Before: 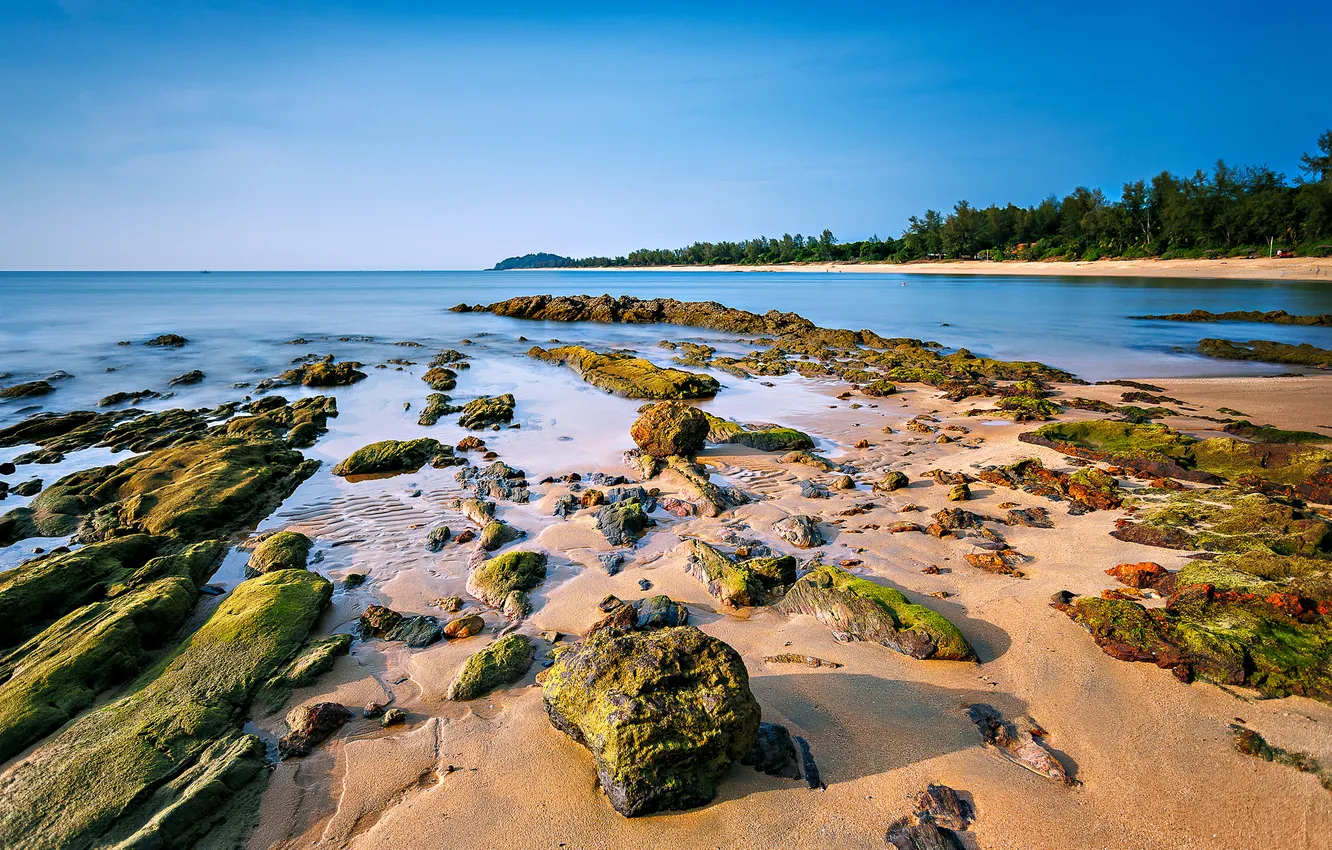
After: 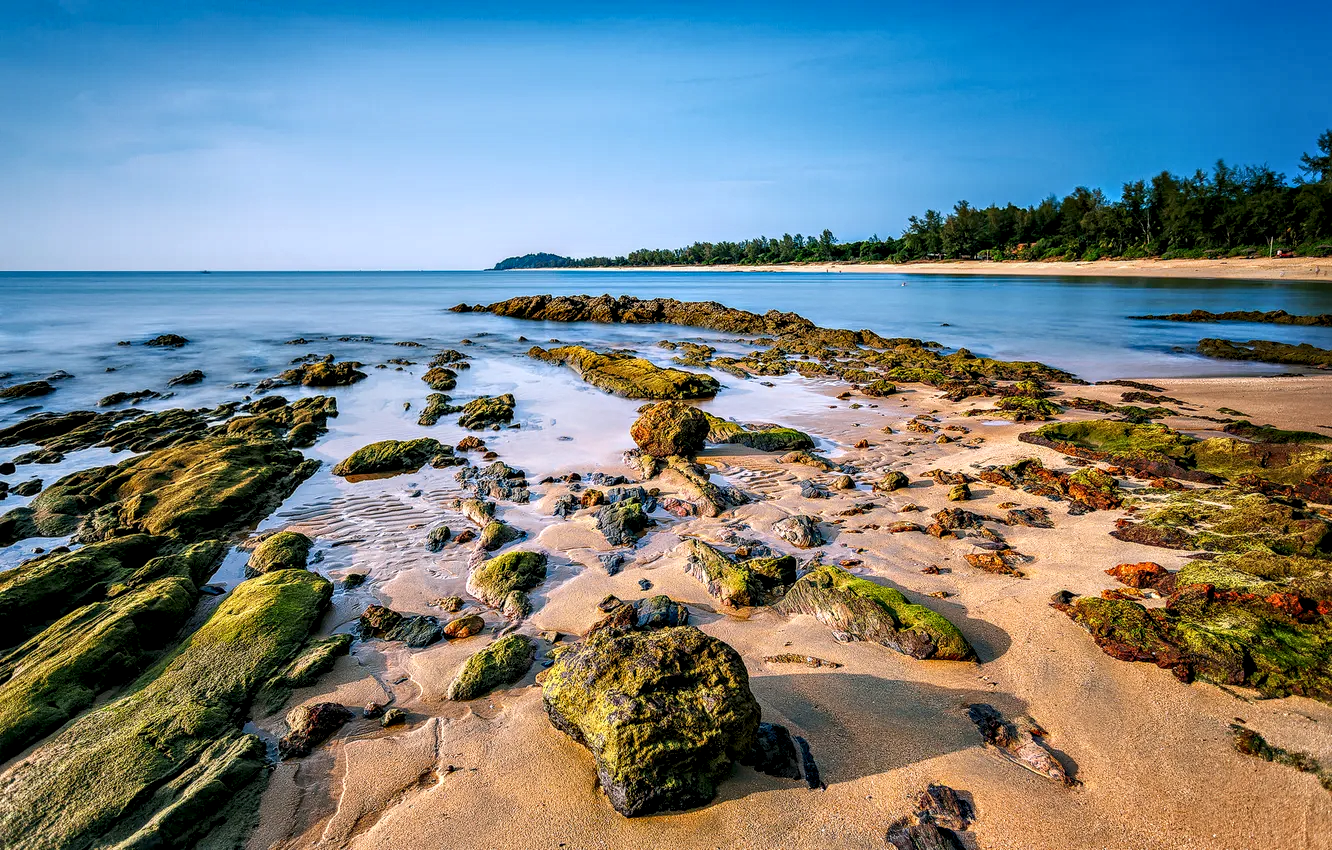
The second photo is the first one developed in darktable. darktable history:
local contrast: highlights 21%, detail 150%
